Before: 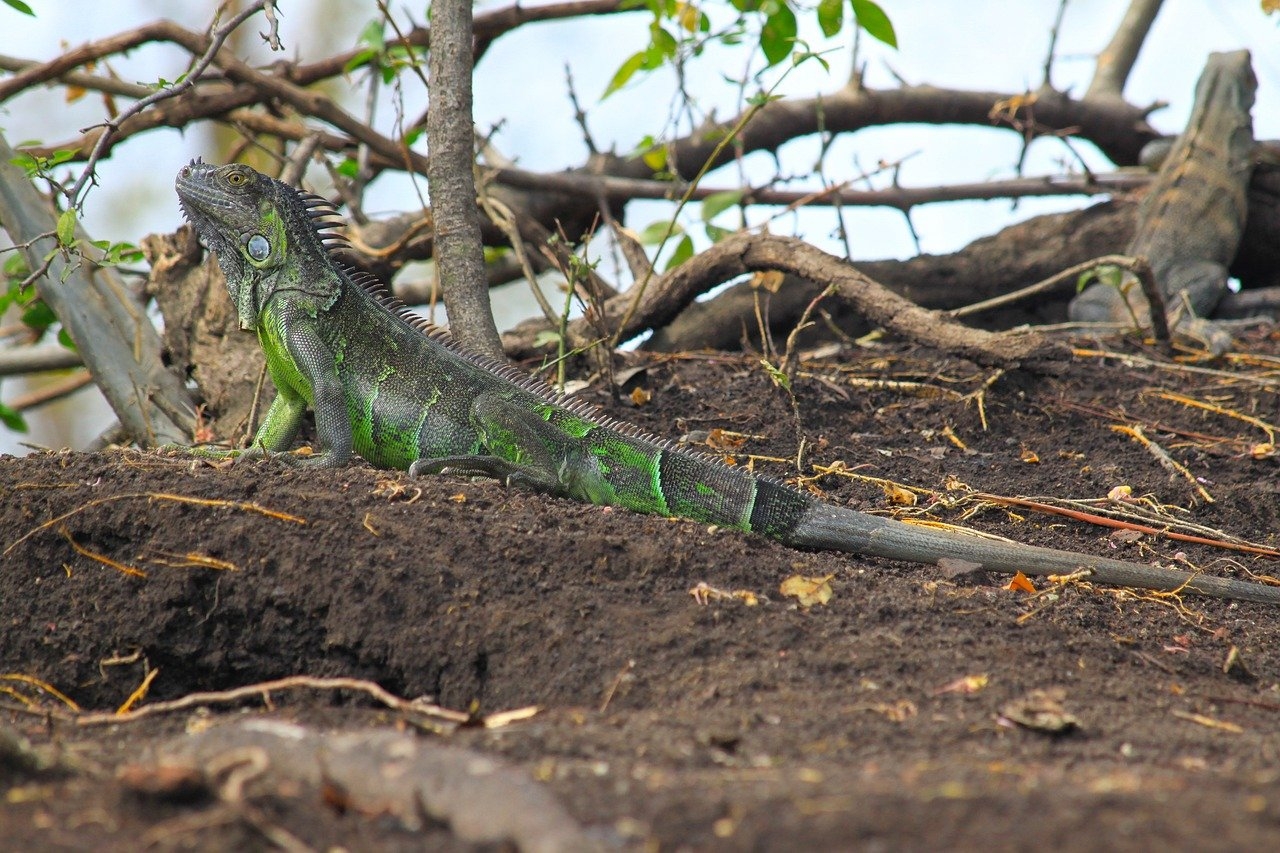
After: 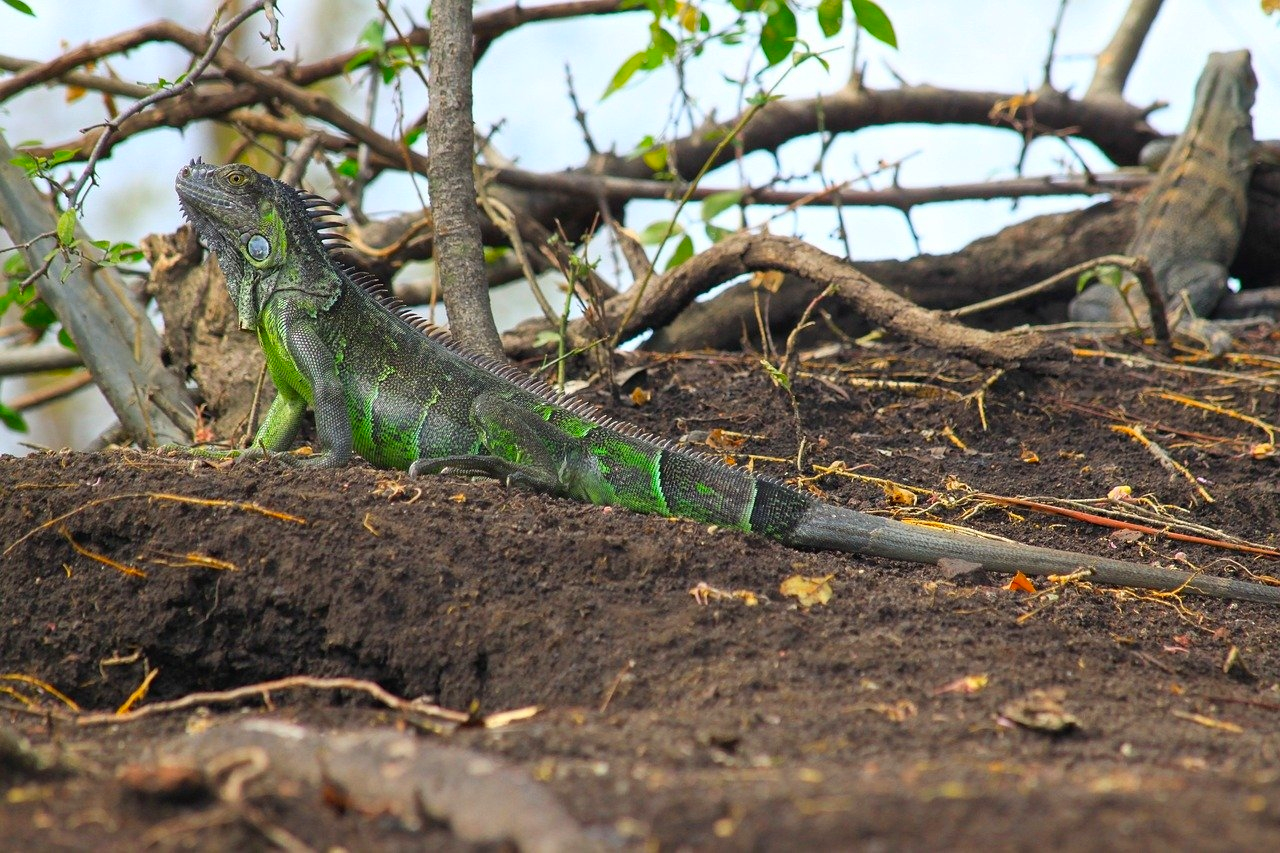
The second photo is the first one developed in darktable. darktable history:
contrast brightness saturation: contrast 0.079, saturation 0.199
